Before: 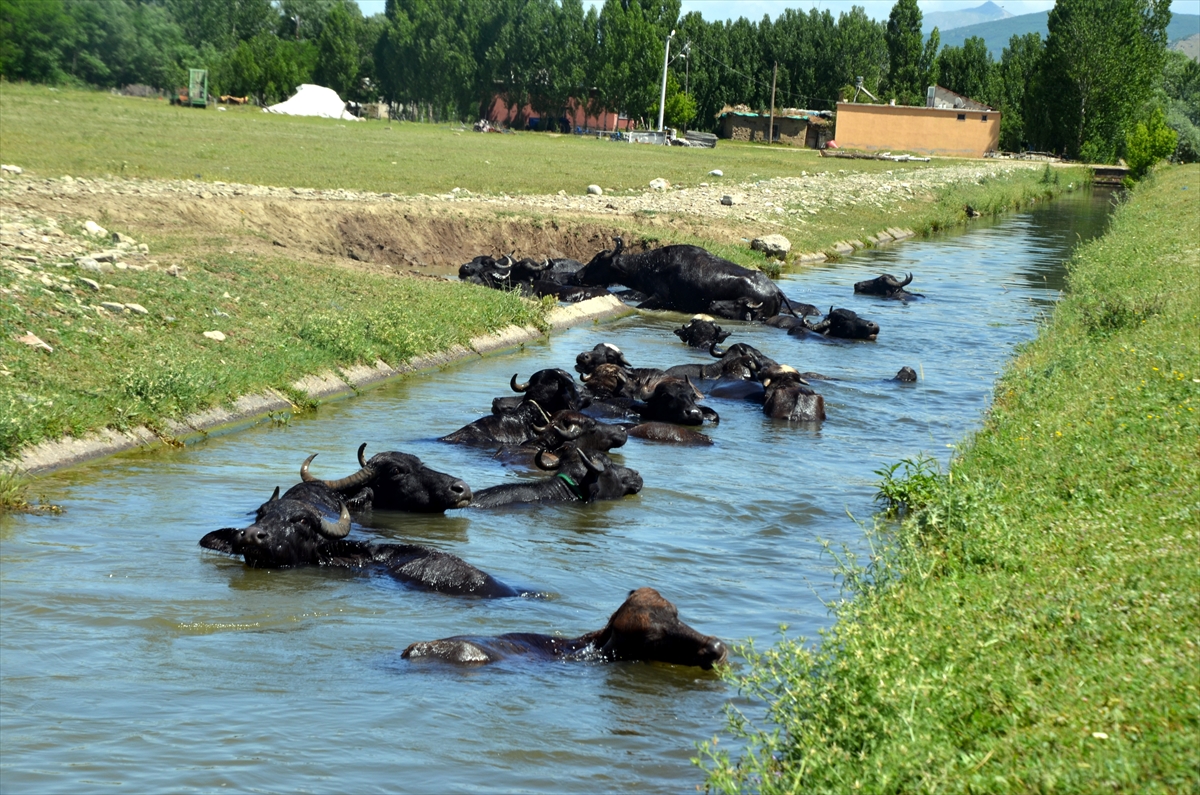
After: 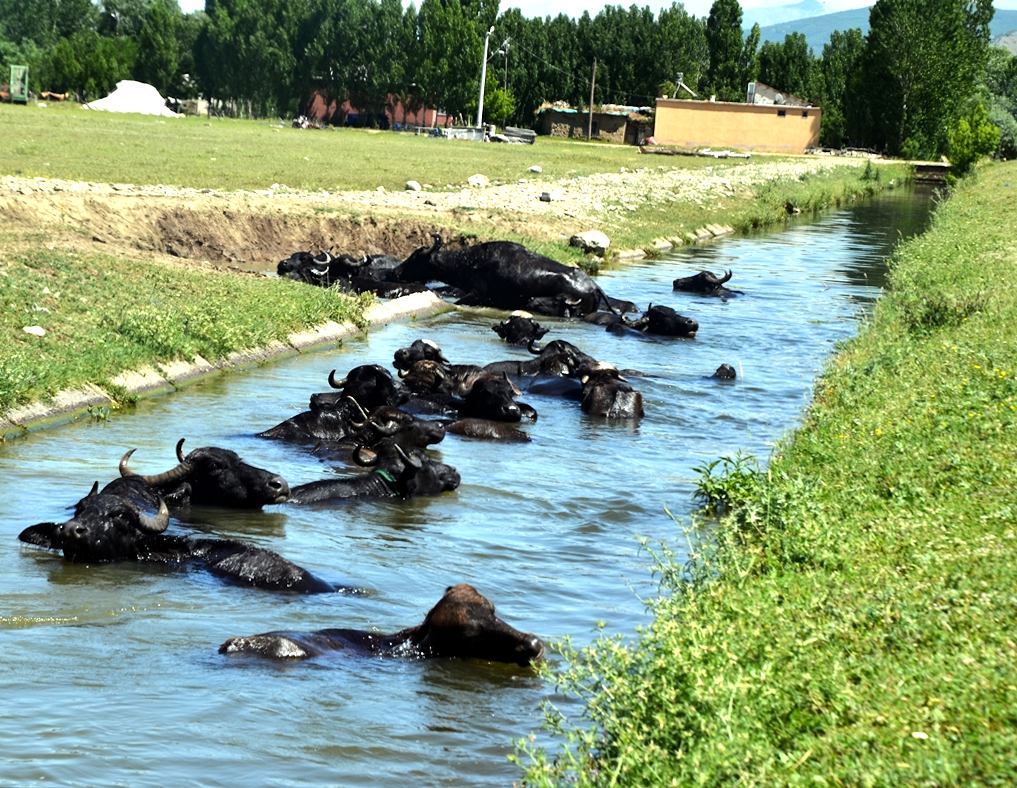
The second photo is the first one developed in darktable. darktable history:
tone equalizer: -8 EV -0.75 EV, -7 EV -0.7 EV, -6 EV -0.6 EV, -5 EV -0.4 EV, -3 EV 0.4 EV, -2 EV 0.6 EV, -1 EV 0.7 EV, +0 EV 0.75 EV, edges refinement/feathering 500, mask exposure compensation -1.57 EV, preserve details no
crop and rotate: left 14.584%
rotate and perspective: rotation 0.192°, lens shift (horizontal) -0.015, crop left 0.005, crop right 0.996, crop top 0.006, crop bottom 0.99
shadows and highlights: shadows -88.03, highlights -35.45, shadows color adjustment 99.15%, highlights color adjustment 0%, soften with gaussian
